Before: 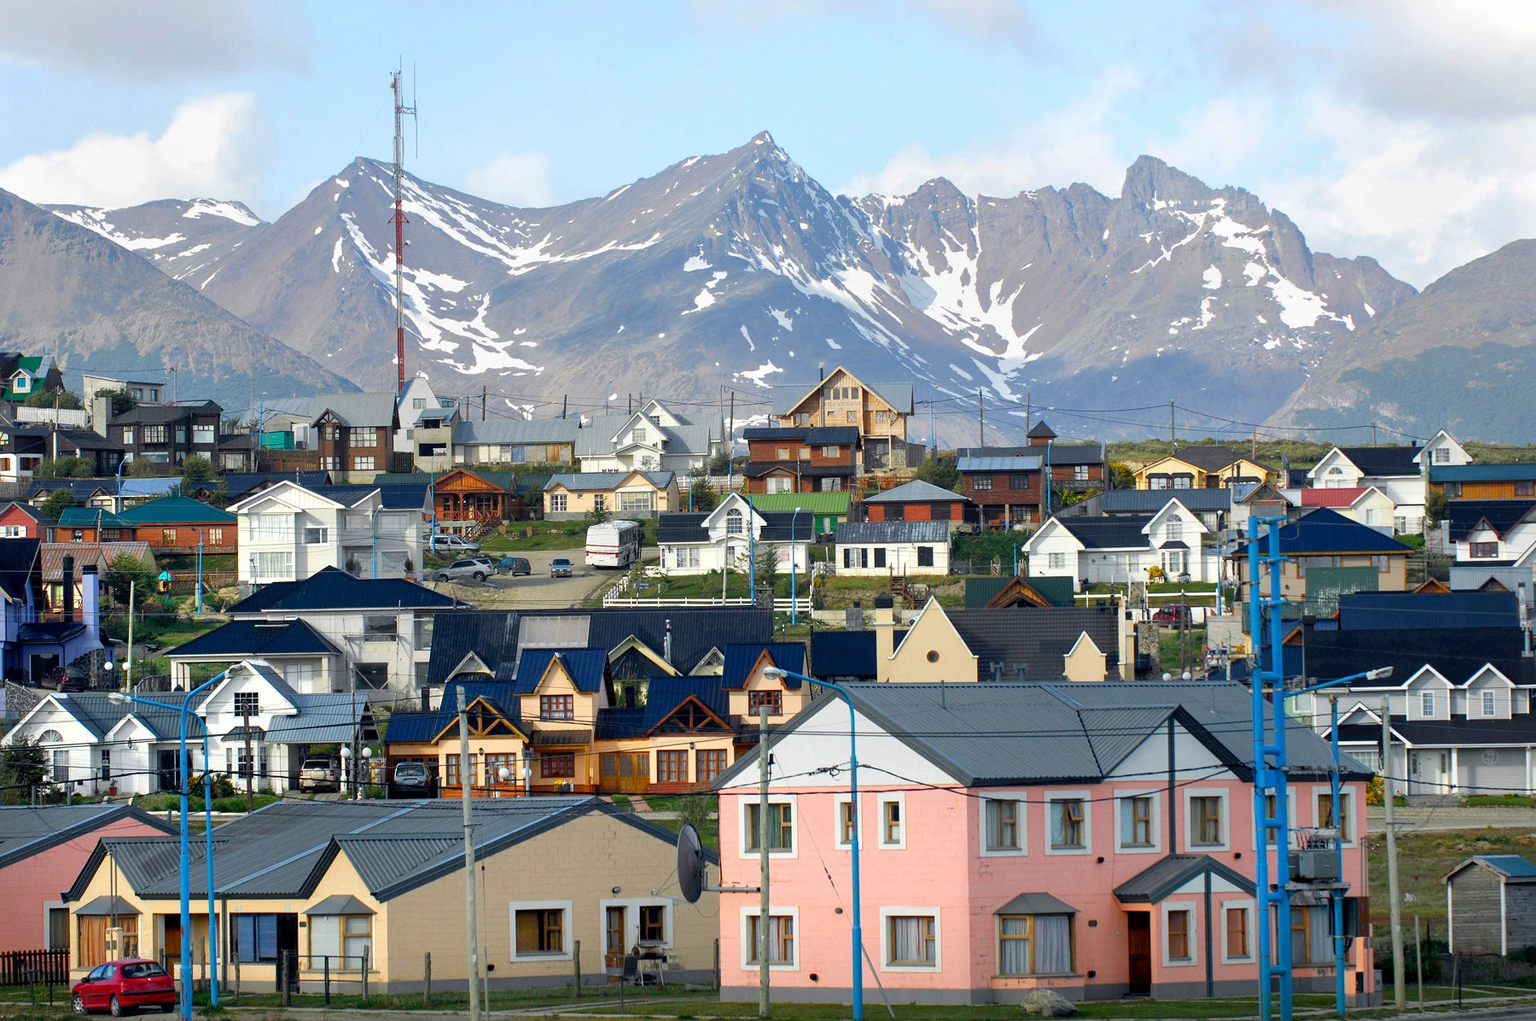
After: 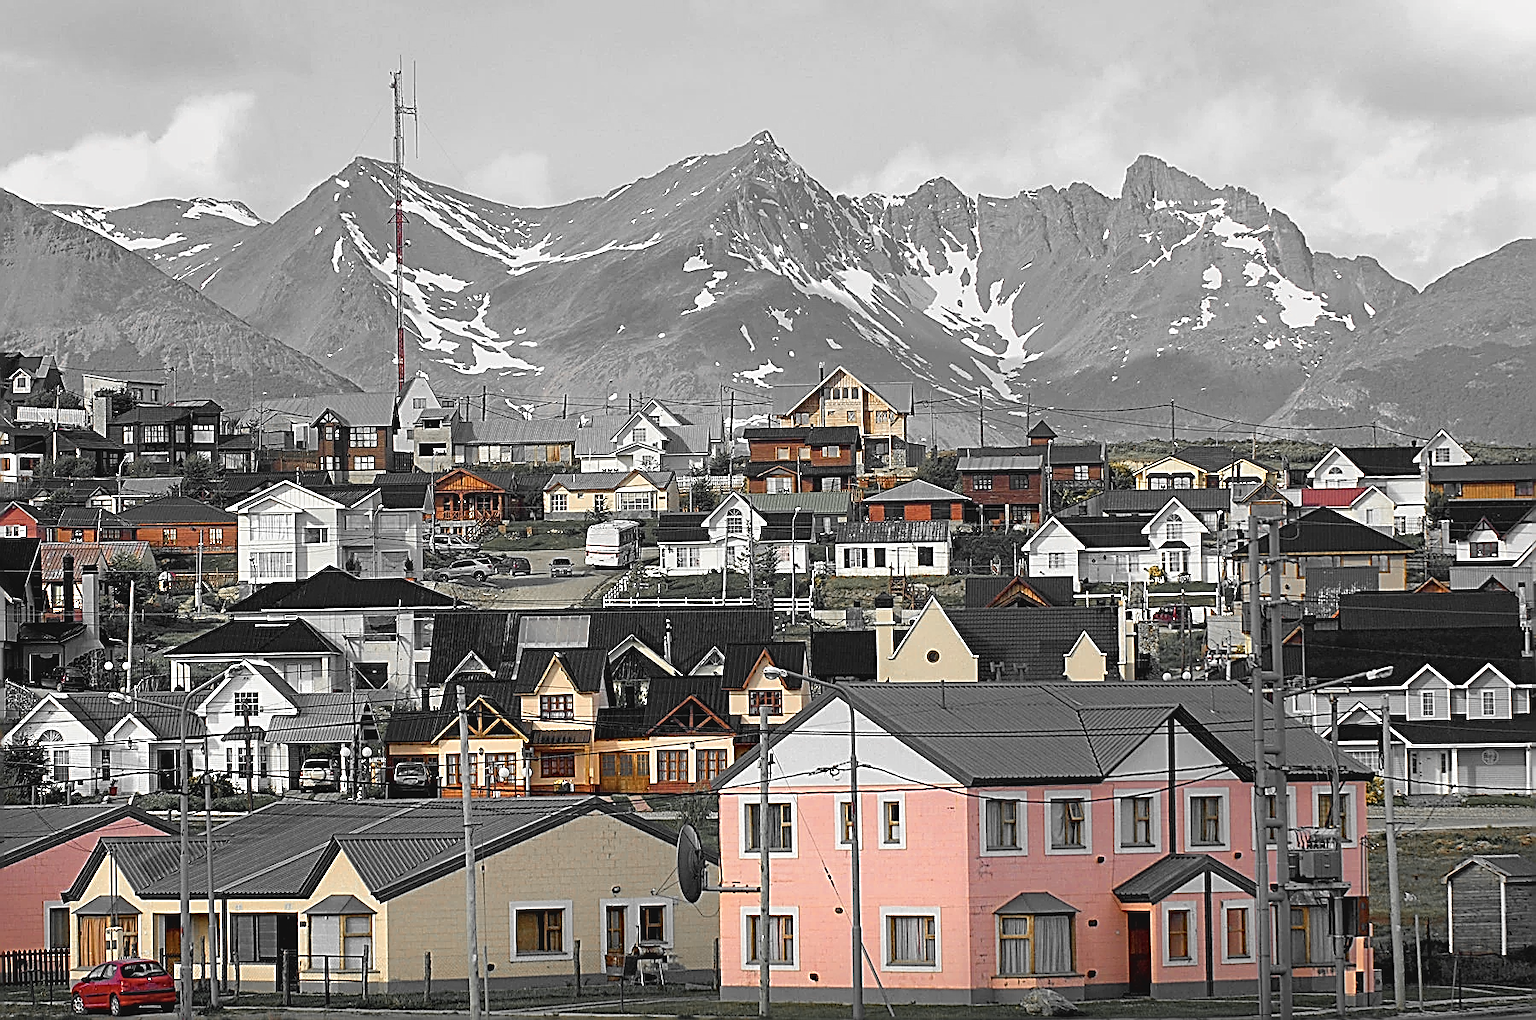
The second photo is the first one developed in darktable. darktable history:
sharpen: amount 1.986
haze removal: compatibility mode true, adaptive false
contrast brightness saturation: contrast -0.096, saturation -0.094
color zones: curves: ch0 [(0, 0.447) (0.184, 0.543) (0.323, 0.476) (0.429, 0.445) (0.571, 0.443) (0.714, 0.451) (0.857, 0.452) (1, 0.447)]; ch1 [(0, 0.464) (0.176, 0.46) (0.287, 0.177) (0.429, 0.002) (0.571, 0) (0.714, 0) (0.857, 0) (1, 0.464)]
